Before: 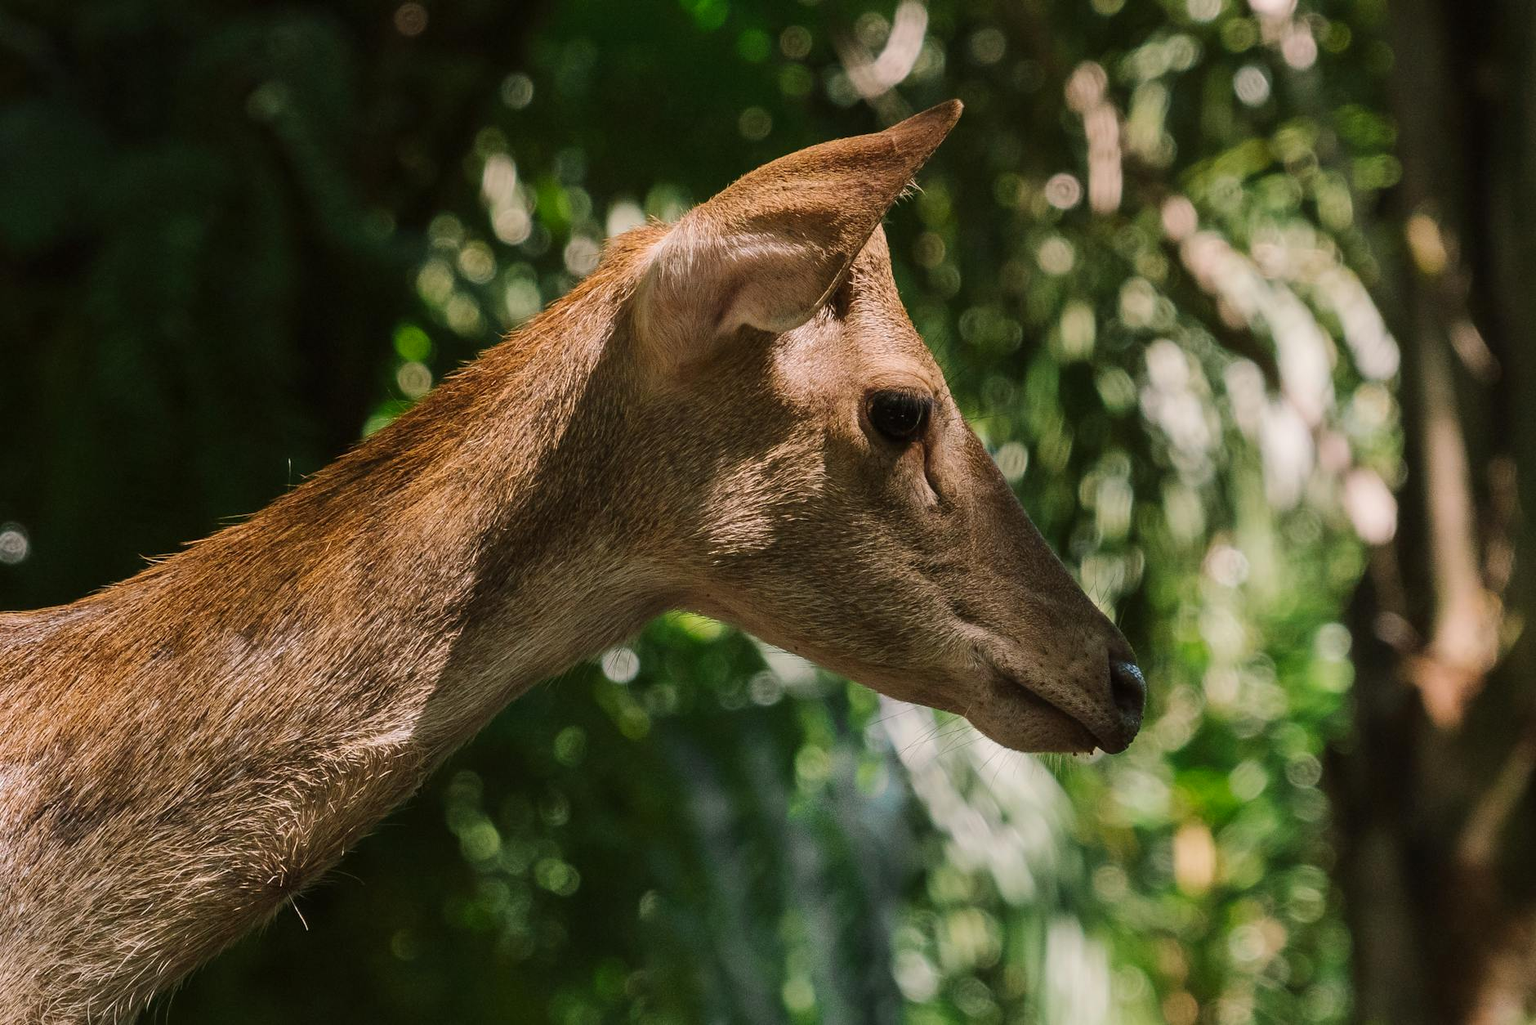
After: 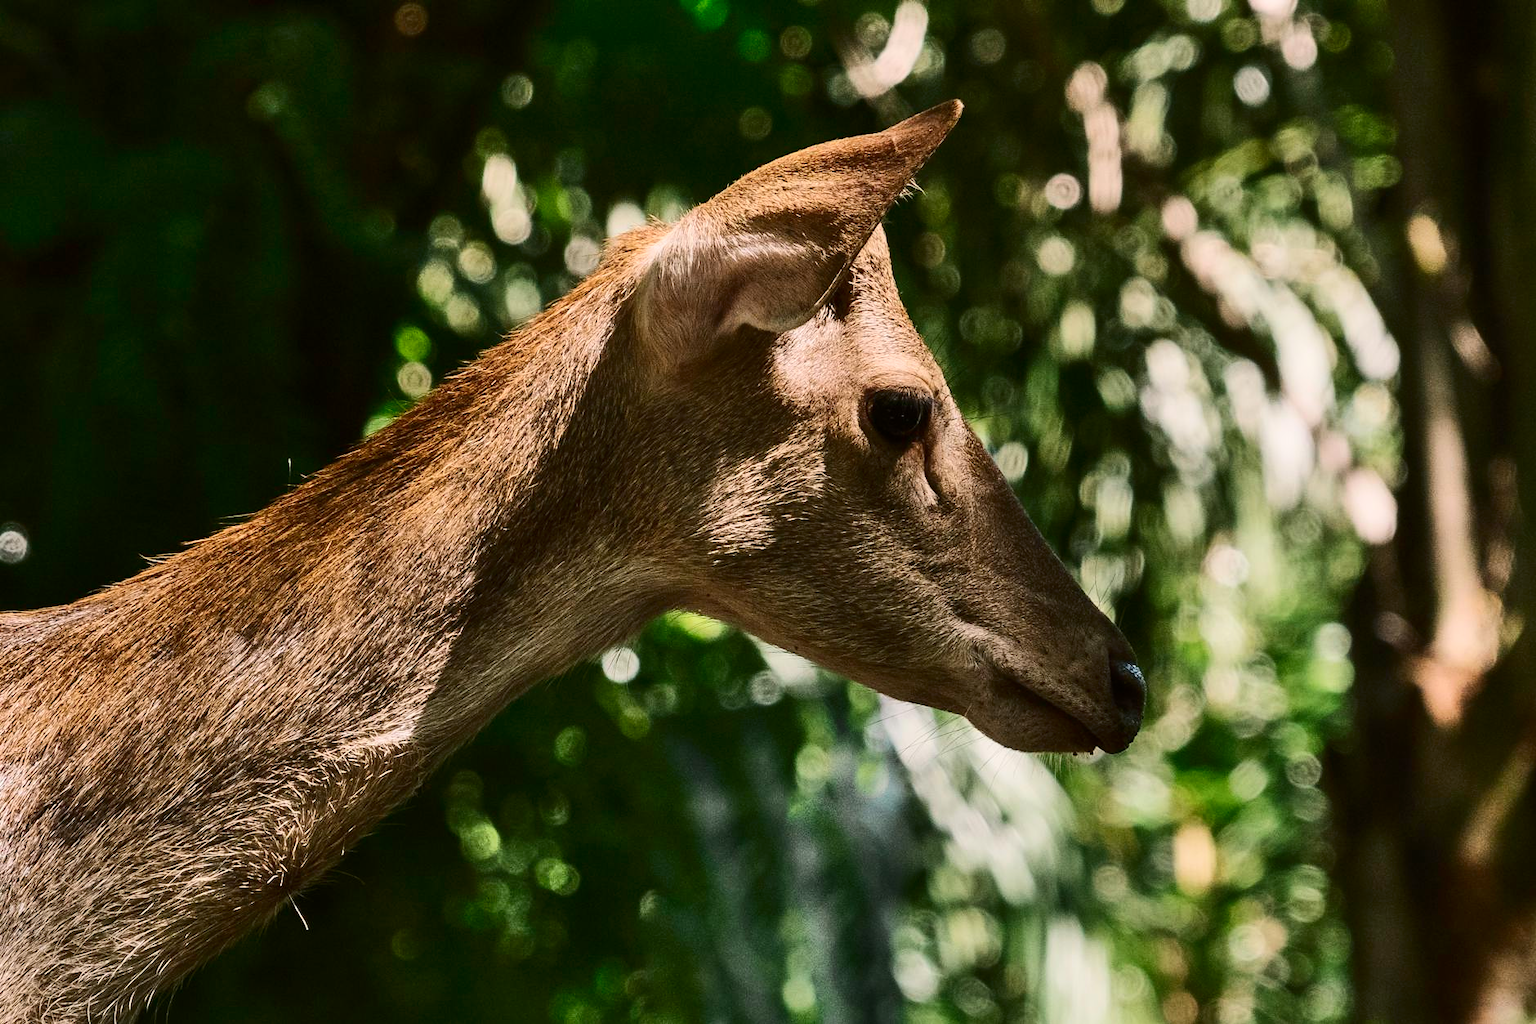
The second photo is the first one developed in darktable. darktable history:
contrast brightness saturation: contrast 0.28
shadows and highlights: soften with gaussian
